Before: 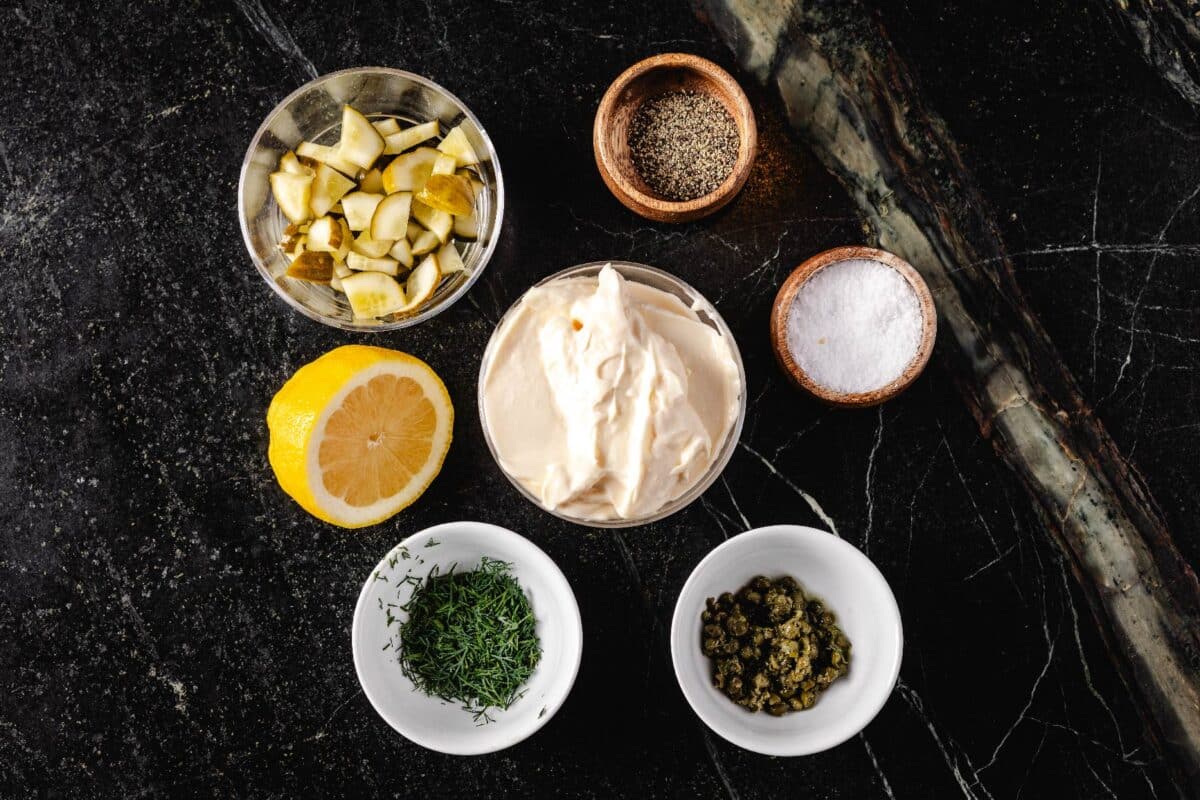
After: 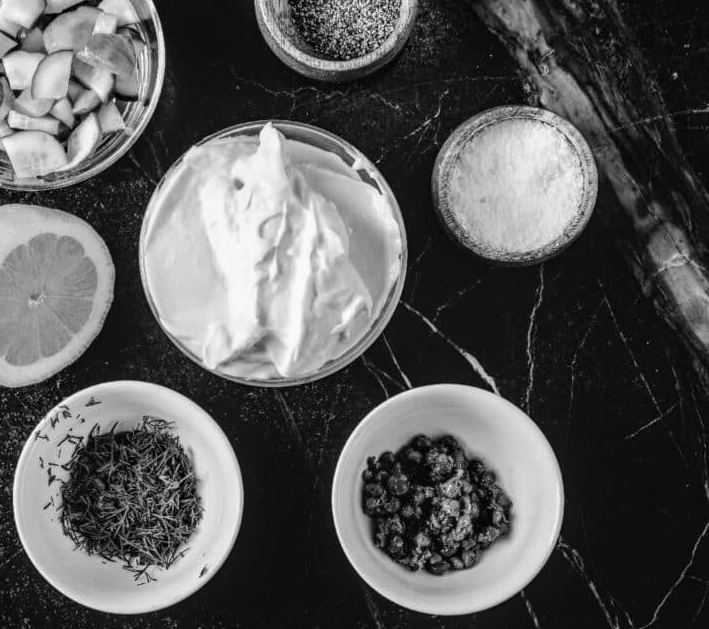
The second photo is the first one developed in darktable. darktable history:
crop and rotate: left 28.256%, top 17.734%, right 12.656%, bottom 3.573%
local contrast: on, module defaults
monochrome: on, module defaults
